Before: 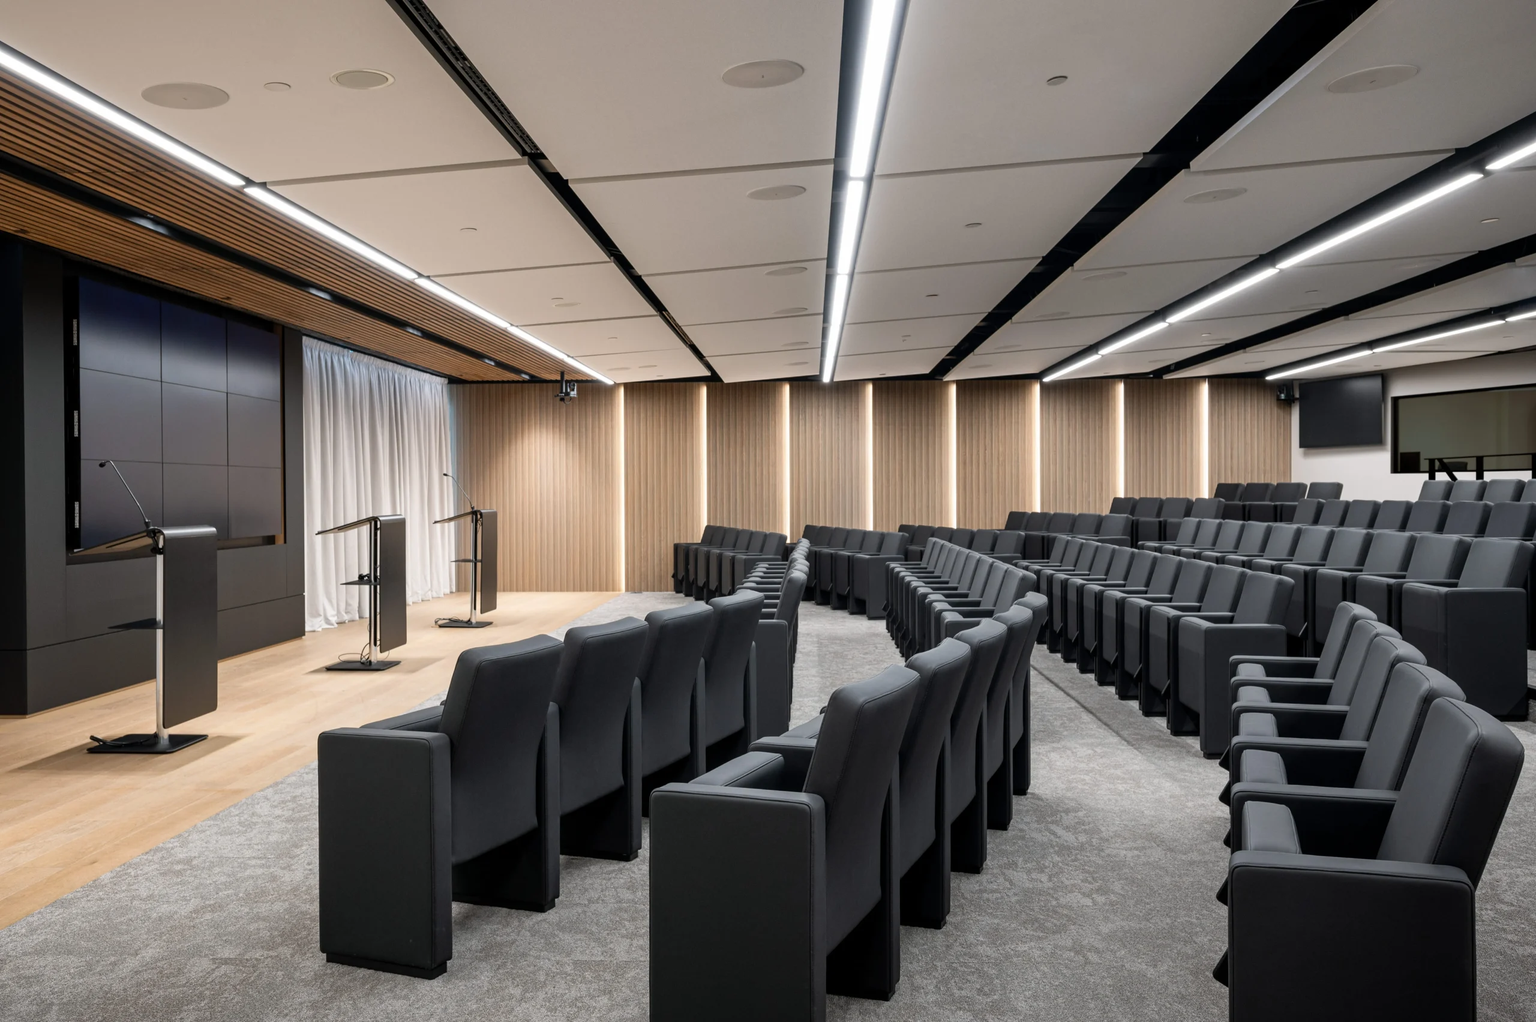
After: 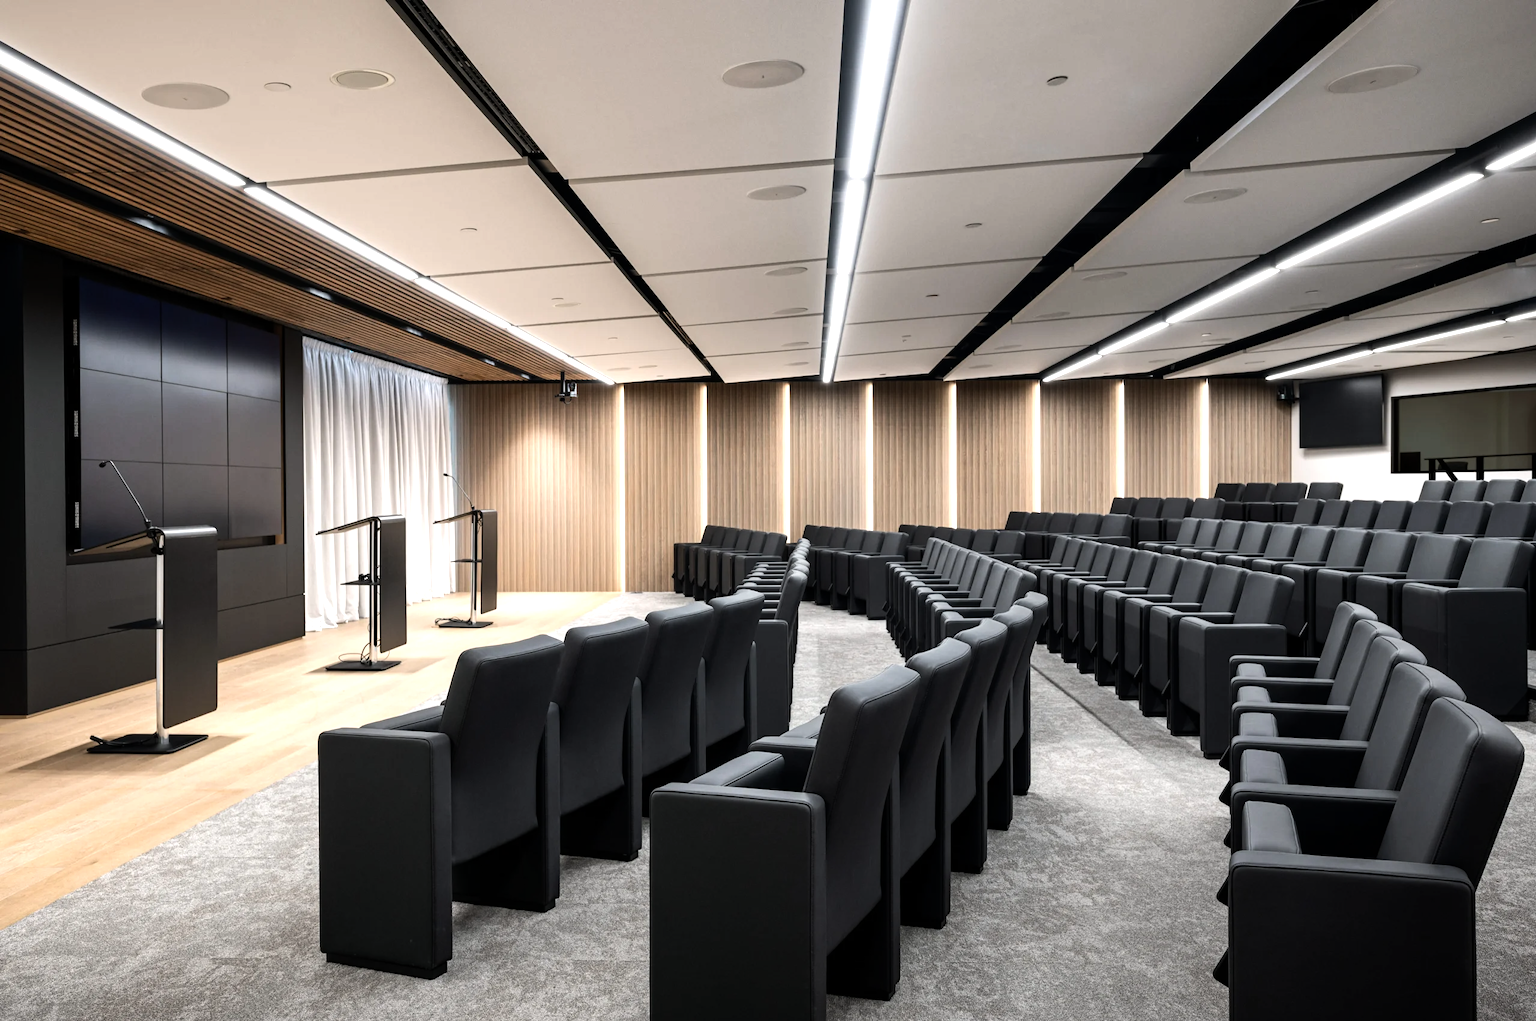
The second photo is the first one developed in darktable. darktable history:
color zones: curves: ch0 [(0, 0.613) (0.01, 0.613) (0.245, 0.448) (0.498, 0.529) (0.642, 0.665) (0.879, 0.777) (0.99, 0.613)]; ch1 [(0, 0) (0.143, 0) (0.286, 0) (0.429, 0) (0.571, 0) (0.714, 0) (0.857, 0)], mix -93.41%
tone equalizer: -8 EV -0.75 EV, -7 EV -0.7 EV, -6 EV -0.6 EV, -5 EV -0.4 EV, -3 EV 0.4 EV, -2 EV 0.6 EV, -1 EV 0.7 EV, +0 EV 0.75 EV, edges refinement/feathering 500, mask exposure compensation -1.57 EV, preserve details no
